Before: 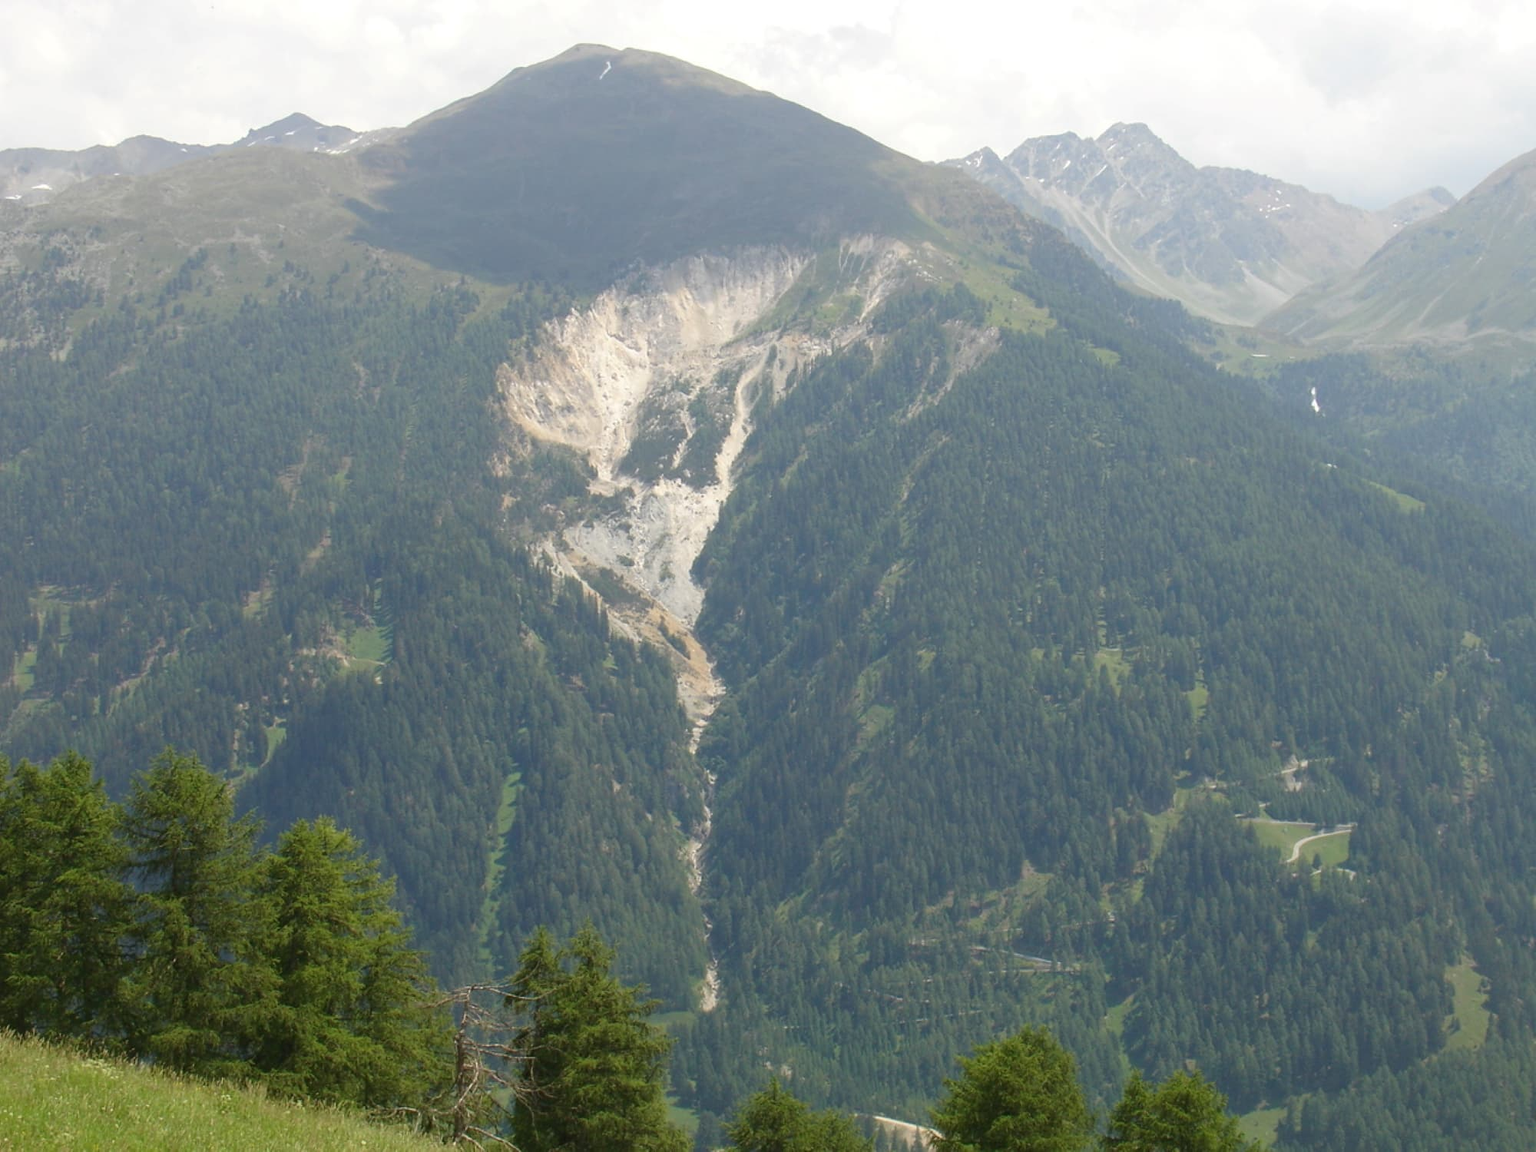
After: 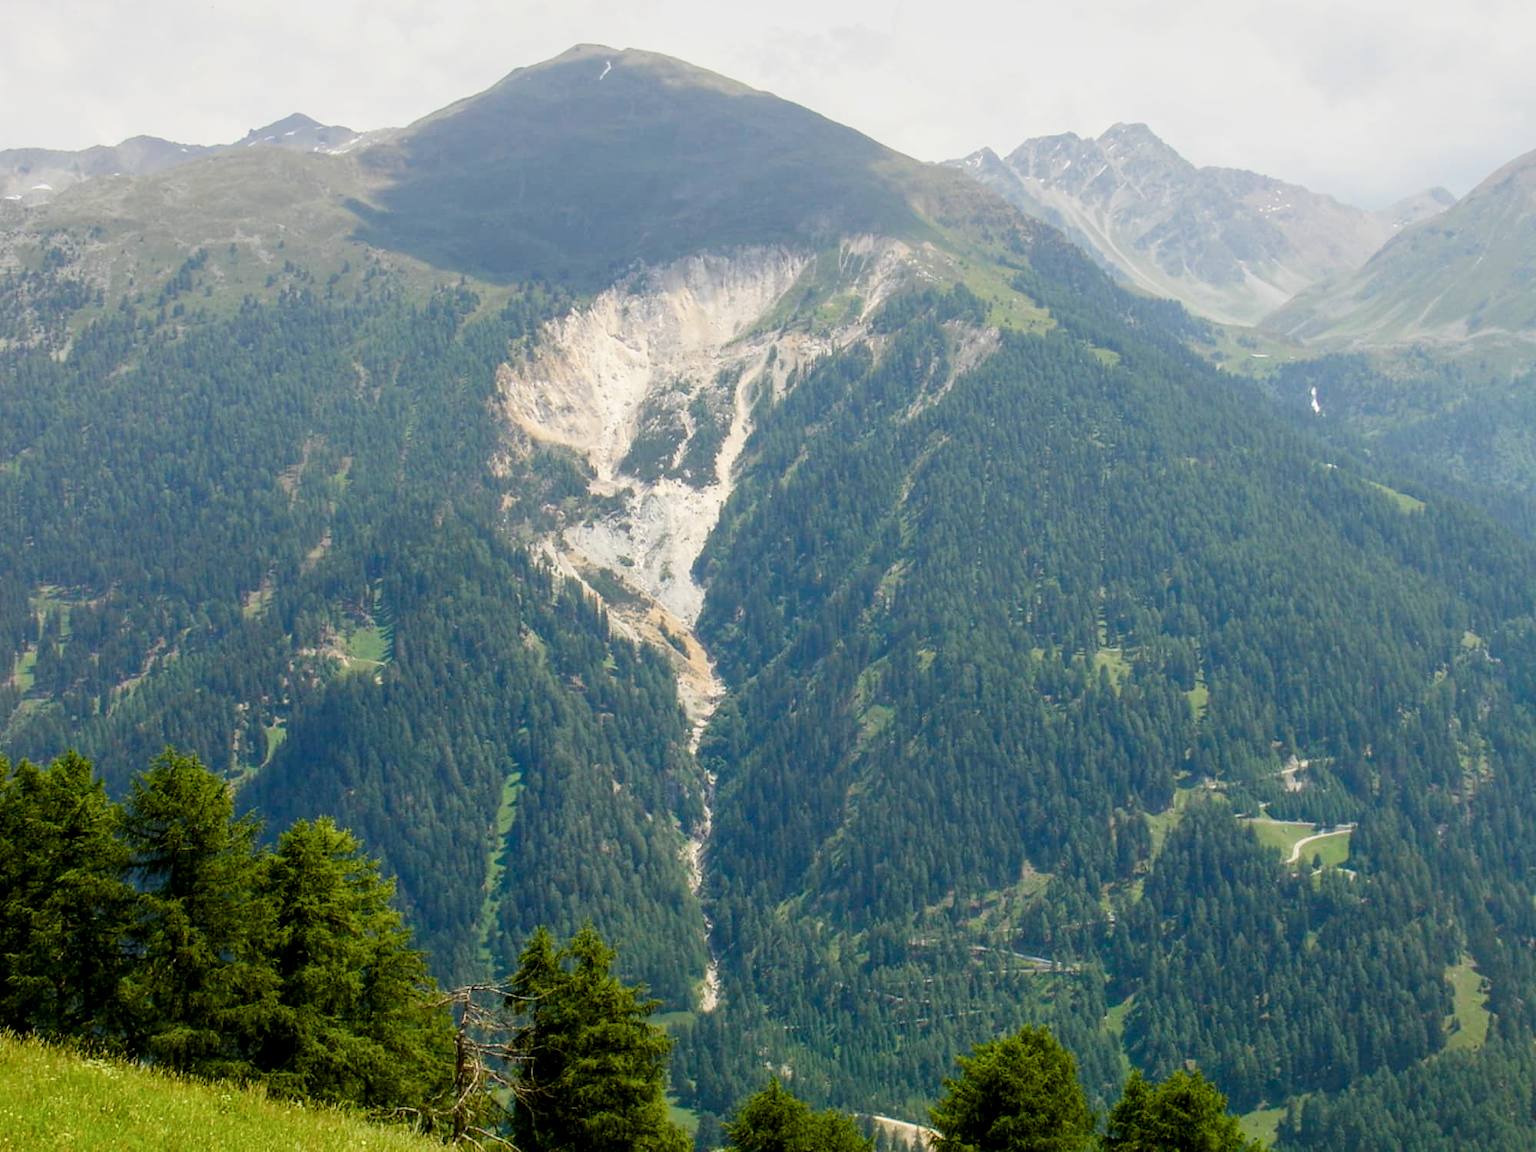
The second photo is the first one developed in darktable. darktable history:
filmic rgb: black relative exposure -7.5 EV, white relative exposure 5 EV, hardness 3.31, contrast 1.3, contrast in shadows safe
local contrast: highlights 59%, detail 145%
color balance rgb: linear chroma grading › global chroma 18.9%, perceptual saturation grading › global saturation 20%, perceptual saturation grading › highlights -25%, perceptual saturation grading › shadows 50%, global vibrance 18.93%
